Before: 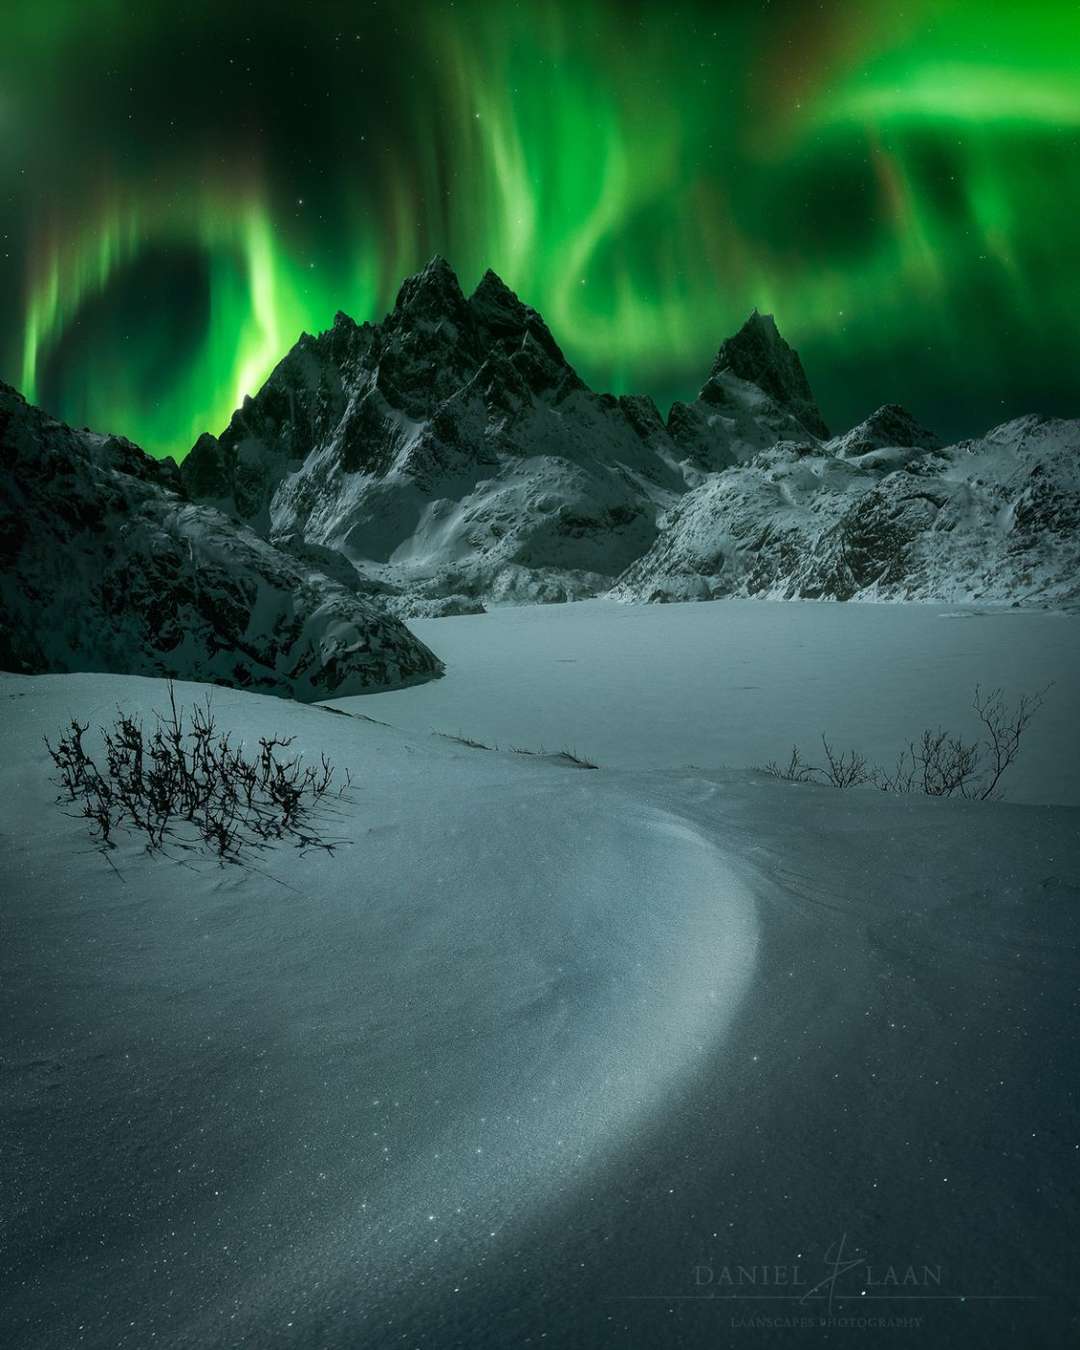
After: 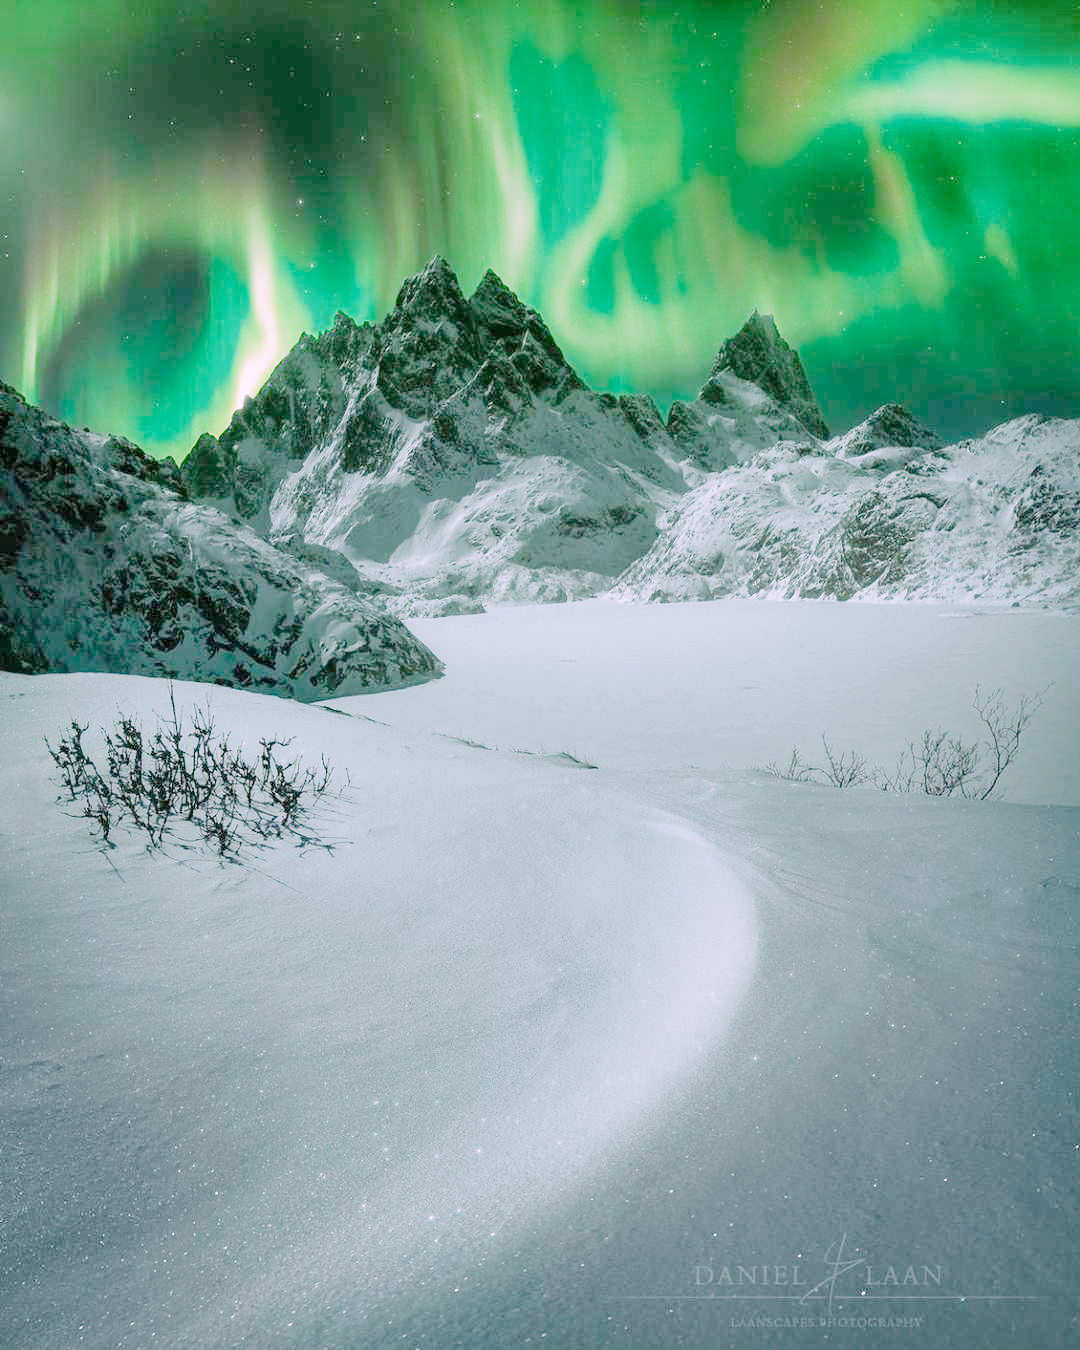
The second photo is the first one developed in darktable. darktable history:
tone curve: curves: ch0 [(0, 0) (0.003, 0.004) (0.011, 0.006) (0.025, 0.011) (0.044, 0.017) (0.069, 0.029) (0.1, 0.047) (0.136, 0.07) (0.177, 0.121) (0.224, 0.182) (0.277, 0.257) (0.335, 0.342) (0.399, 0.432) (0.468, 0.526) (0.543, 0.621) (0.623, 0.711) (0.709, 0.792) (0.801, 0.87) (0.898, 0.951) (1, 1)], preserve colors none
color look up table: target L [91.14, 82.67, 84.98, 84.88, 77.5, 45.69, 69.1, 68.68, 65.17, 38.47, 44.39, 42.09, 34.52, 5.992, 200.42, 84.86, 64.3, 62.23, 61.03, 61.71, 52, 37.24, 36.93, 23.33, 88.7, 83.92, 81.07, 79.38, 76.5, 73.86, 66.32, 63.17, 50.95, 55.53, 62.77, 53.21, 42.2, 35.73, 36.74, 31.77, 34.85, 15.02, 6.071, 79.96, 86.07, 75.65, 67.32, 48.74, 36.14], target a [9.482, -9.494, -3.875, -3.429, -46.06, -36.09, -36.33, -46.94, -10.93, -29.21, -35.3, -24.65, -20.81, -10.46, 0, 5.268, 10.62, 2.343, 47.11, 32.59, 49.27, 8.365, 34.72, 22.54, 5.124, 12.5, 25.52, 10.06, 36.31, -8.833, 59.38, 55.66, 11.38, 25.01, 10.65, 54.35, 38.95, 21.68, 4.862, 22.18, 43.58, 6.371, 0.046, -41.4, -10.86, -31.85, -35.11, -13.32, -1.069], target b [-16.36, 40.08, 9.623, 40.49, -6.634, 35.57, 36.21, 3.18, 14.58, 25.27, 31.55, 2.145, 29.35, 10.34, 0, 33.7, 48.58, 40.3, 24.37, 20.46, 18.27, 24.19, 24.09, 15.23, -20.81, -2.286, -24.98, -32.88, -33.87, -40.56, -44.37, -15.78, -22.24, -41.25, -53.02, -53.52, -13.6, -4.253, -31.68, -54.33, -73.66, -20.42, -2.436, -9.531, -19.92, -40.65, -17.41, -29.07, -0.177], num patches 49
